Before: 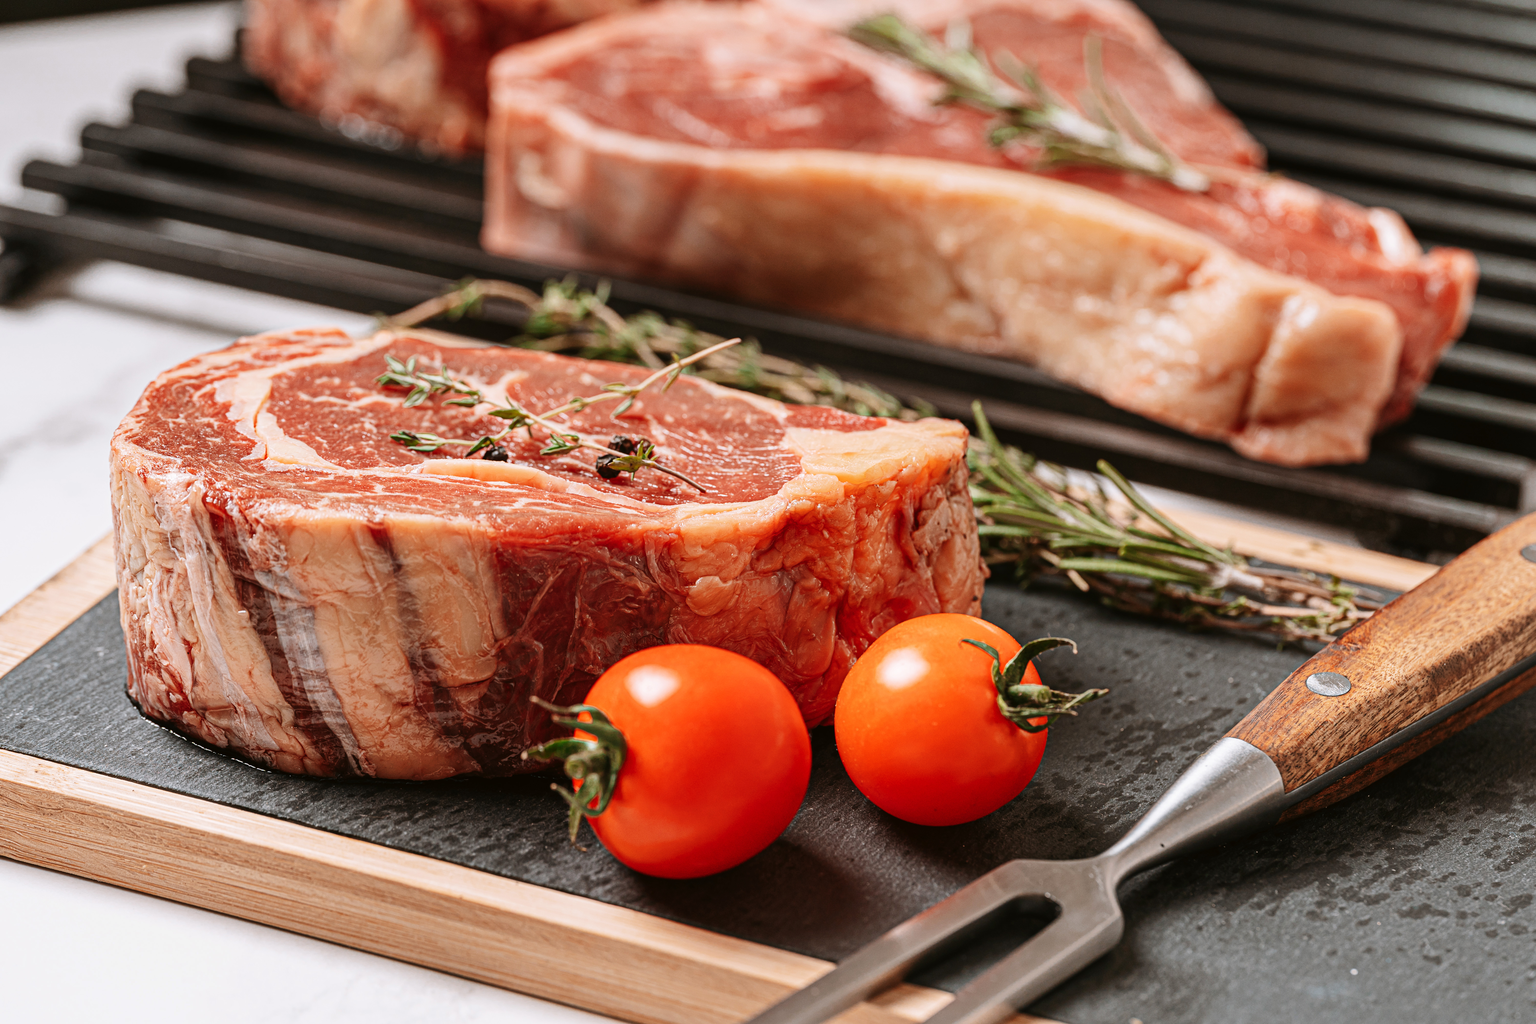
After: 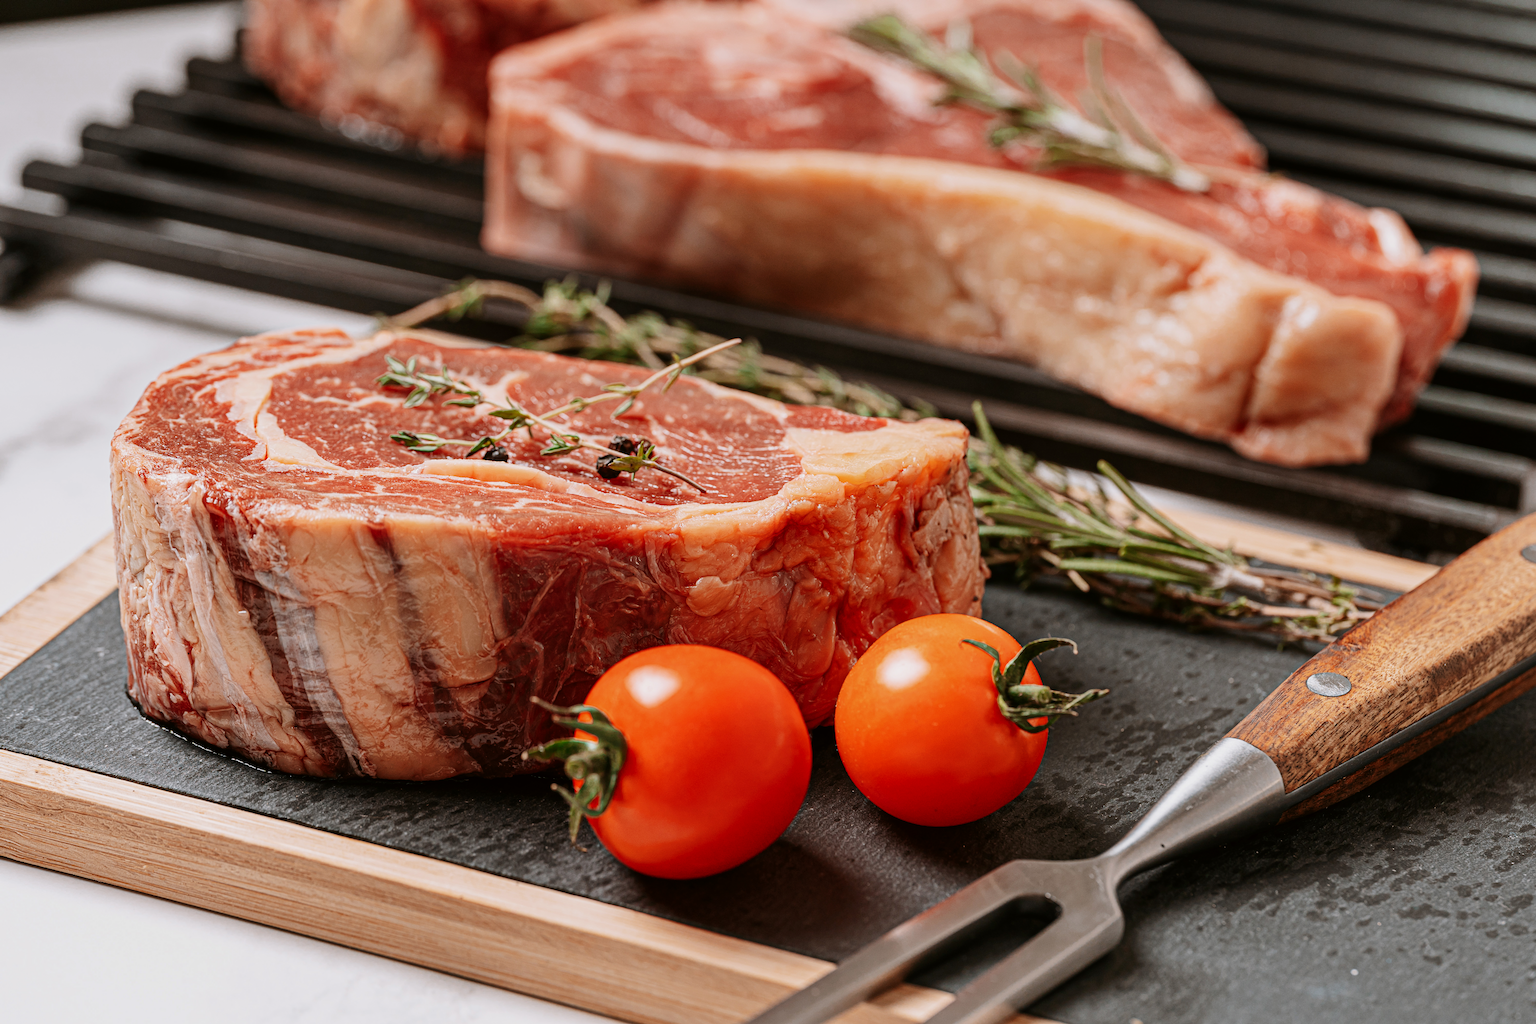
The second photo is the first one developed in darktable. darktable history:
exposure: black level correction 0.001, exposure -0.2 EV, compensate highlight preservation false
